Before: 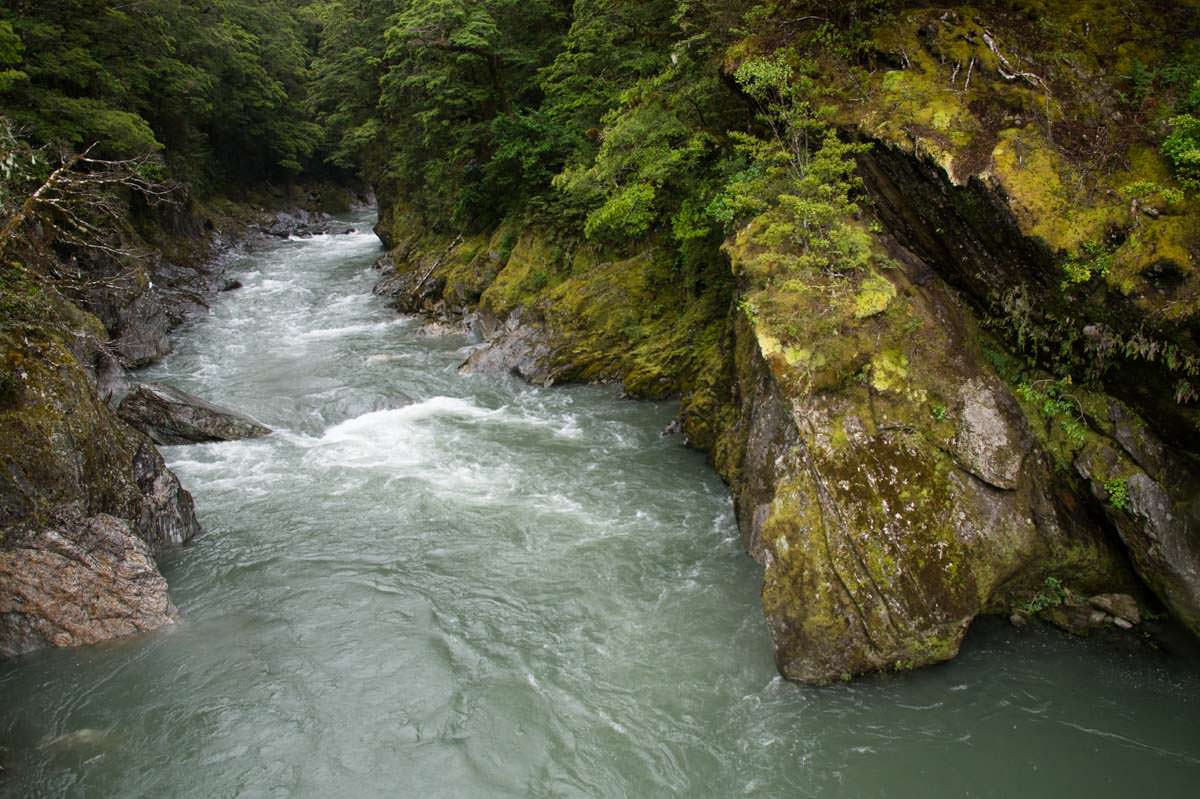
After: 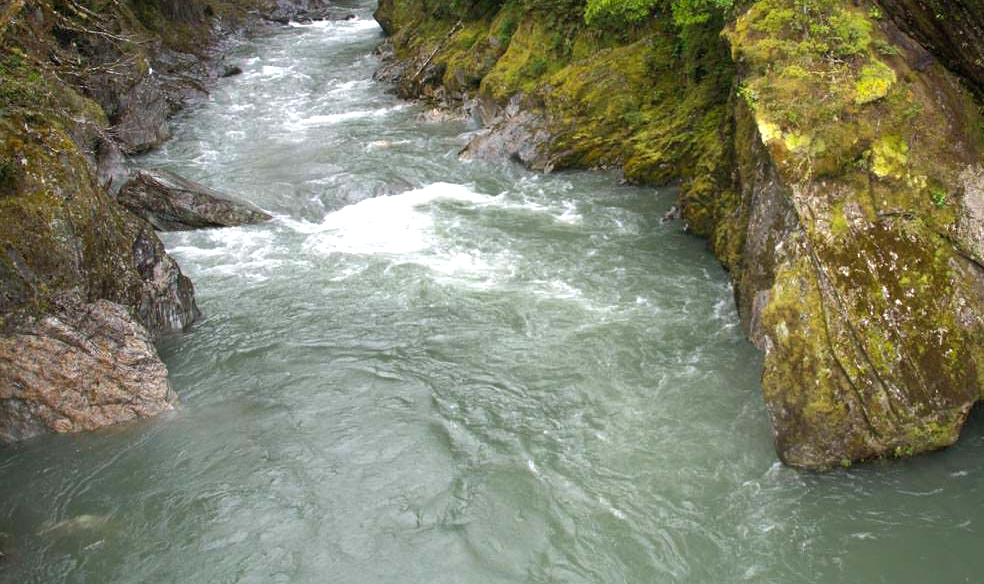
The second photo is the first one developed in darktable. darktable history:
exposure: black level correction 0, exposure 0.499 EV, compensate highlight preservation false
shadows and highlights: on, module defaults
crop: top 26.885%, right 17.941%
